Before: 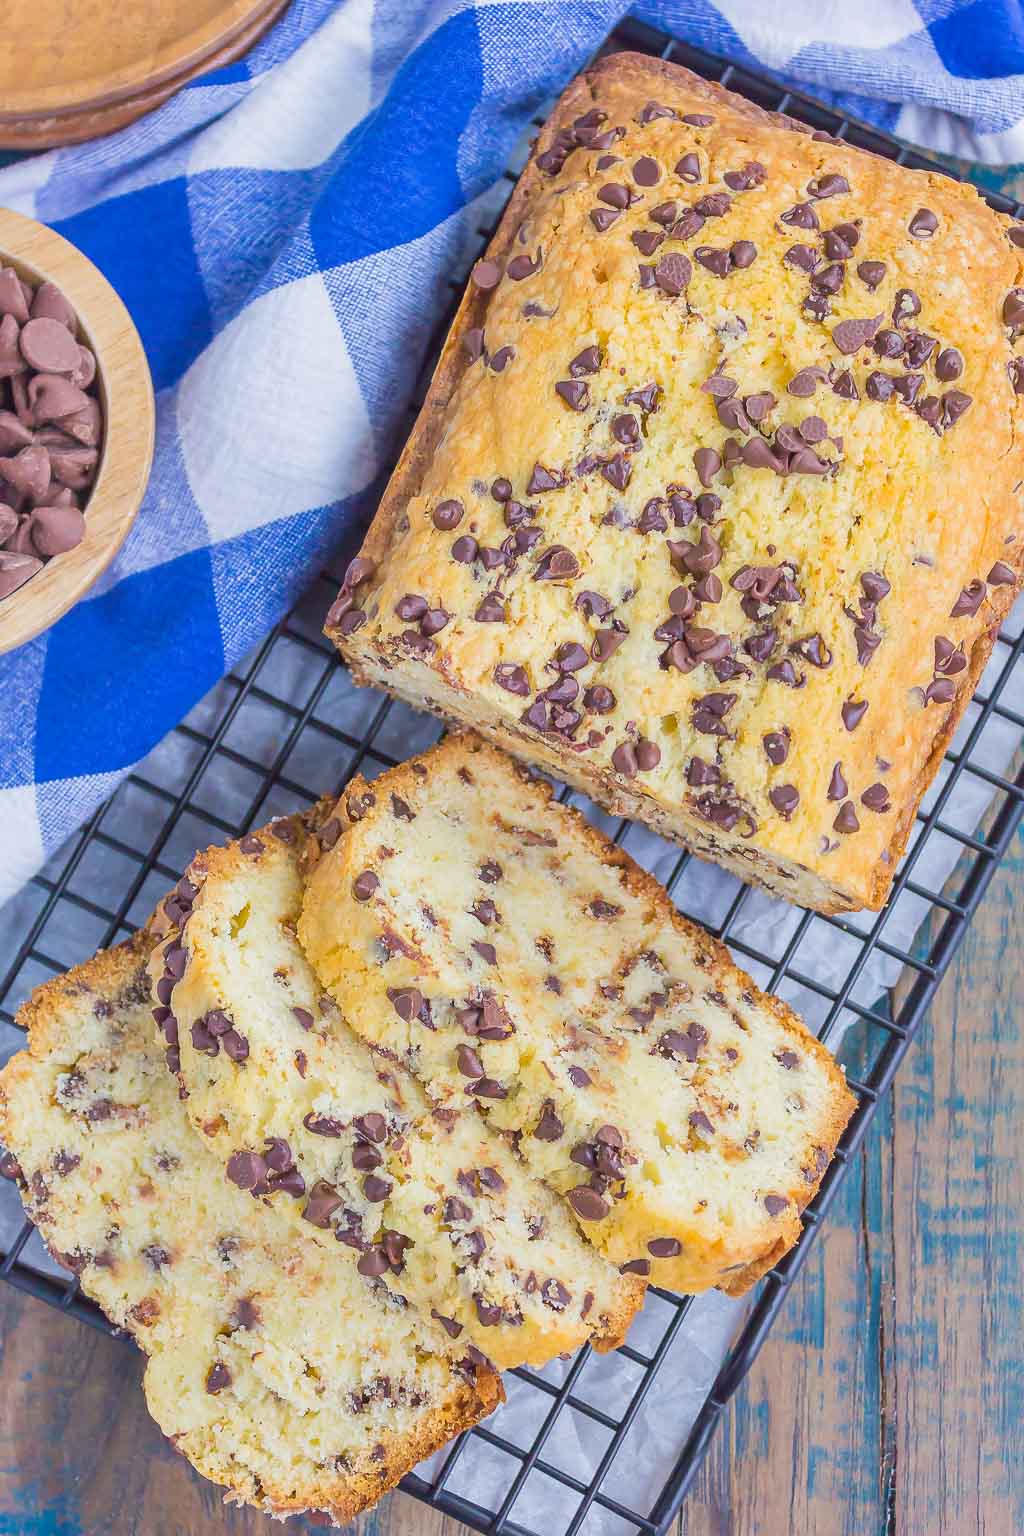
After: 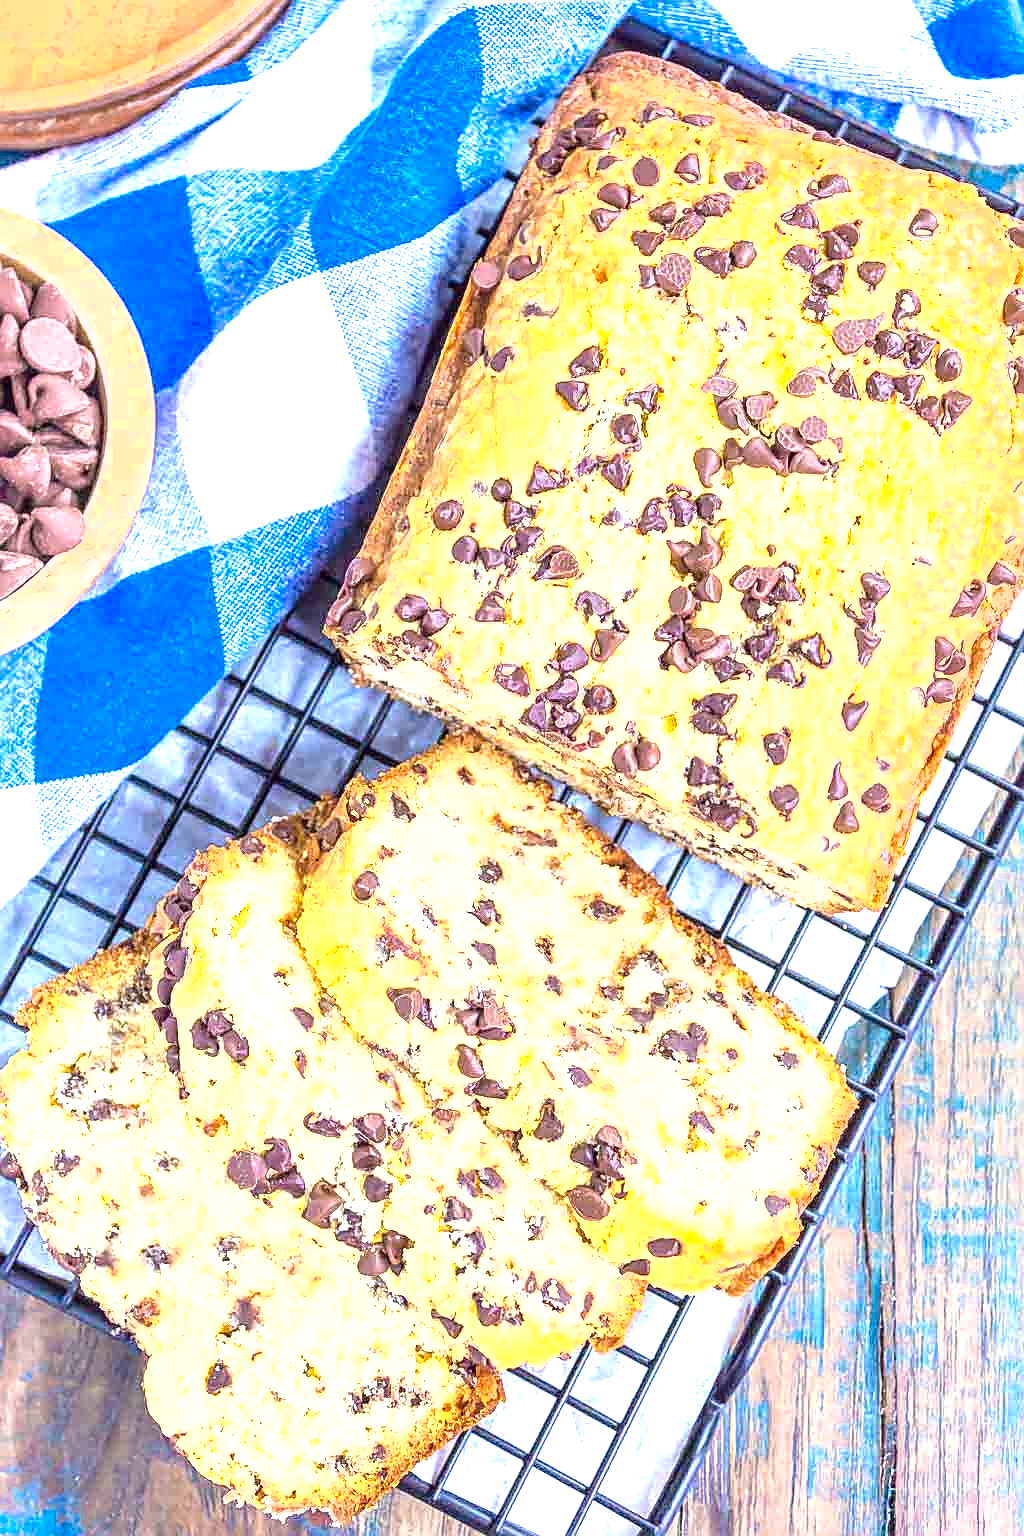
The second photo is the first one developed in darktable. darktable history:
fill light: exposure -2 EV, width 8.6
exposure: black level correction 0, exposure 1.3 EV, compensate highlight preservation false
local contrast: highlights 61%, detail 143%, midtone range 0.428
sharpen: on, module defaults
color zones: curves: ch0 [(0, 0.485) (0.178, 0.476) (0.261, 0.623) (0.411, 0.403) (0.708, 0.603) (0.934, 0.412)]; ch1 [(0.003, 0.485) (0.149, 0.496) (0.229, 0.584) (0.326, 0.551) (0.484, 0.262) (0.757, 0.643)]
